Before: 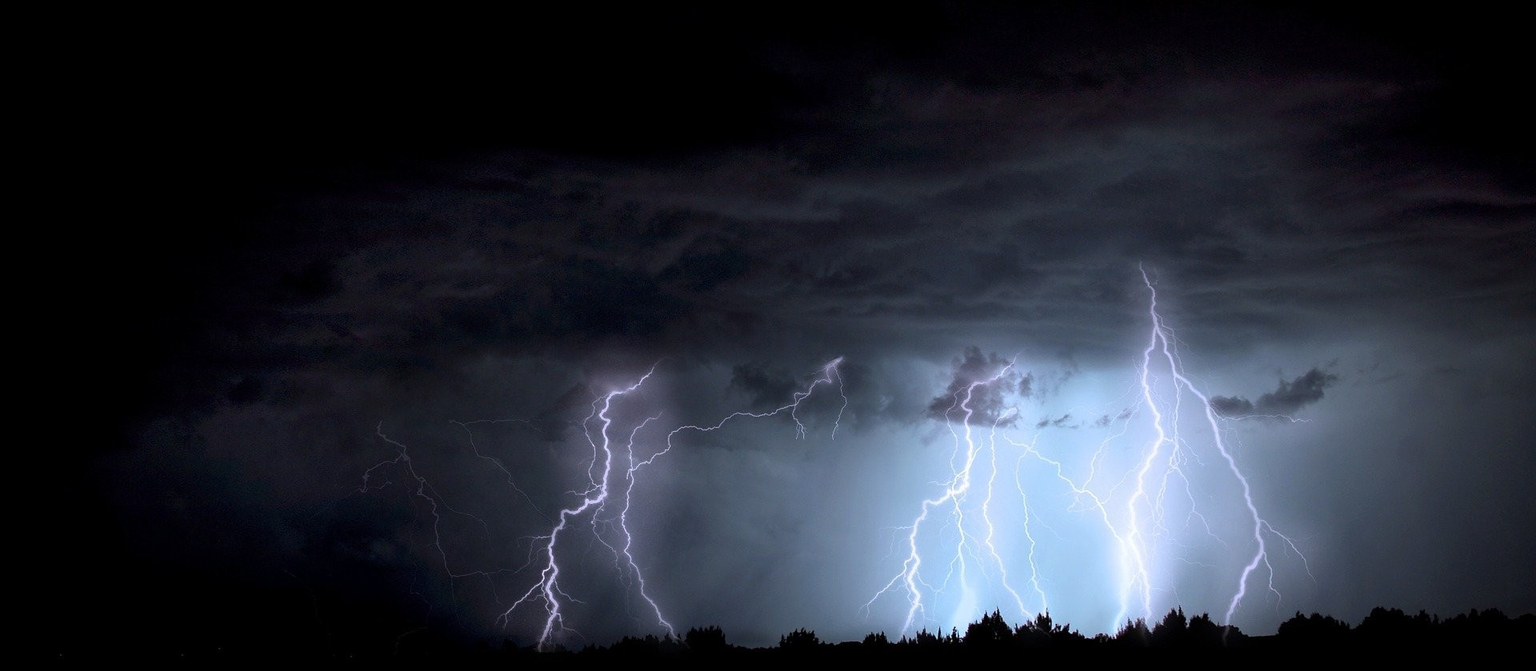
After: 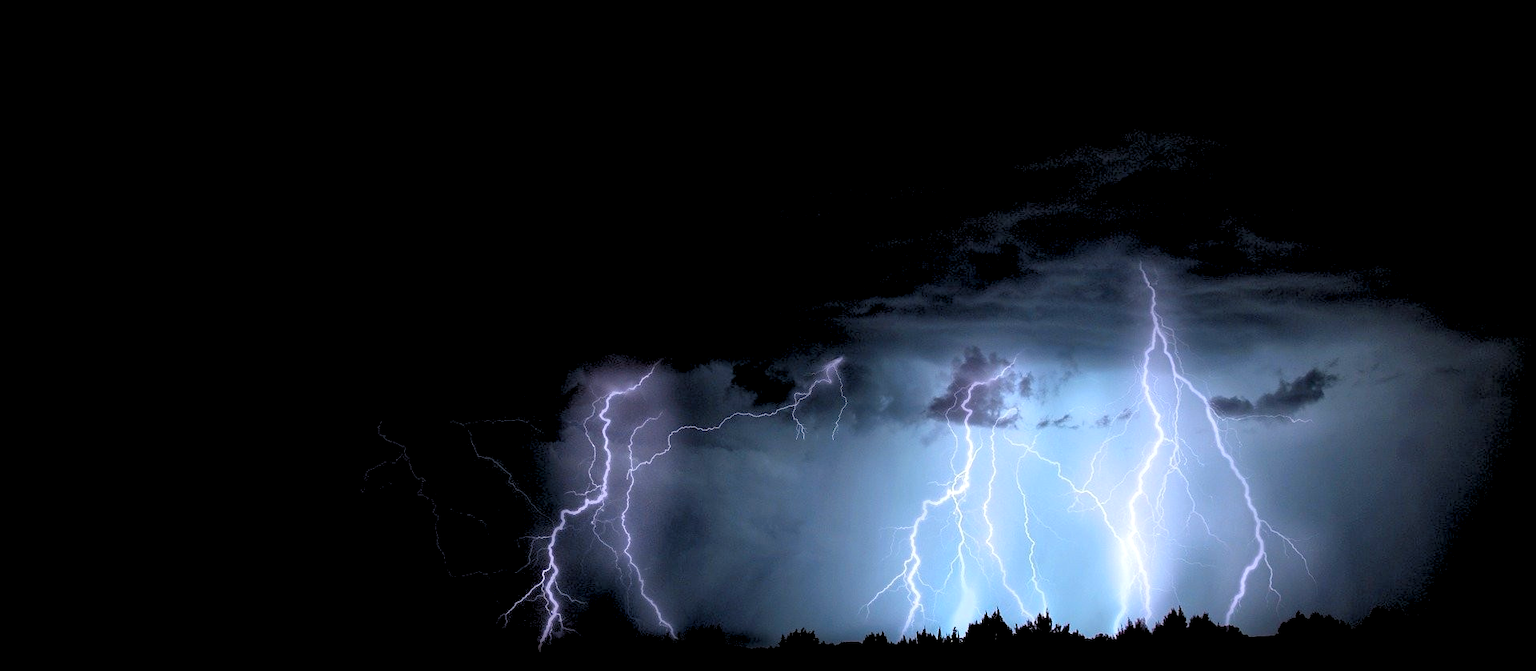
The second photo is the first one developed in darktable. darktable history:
rgb levels: levels [[0.027, 0.429, 0.996], [0, 0.5, 1], [0, 0.5, 1]]
contrast brightness saturation: brightness -0.25, saturation 0.2
local contrast: mode bilateral grid, contrast 20, coarseness 50, detail 130%, midtone range 0.2
